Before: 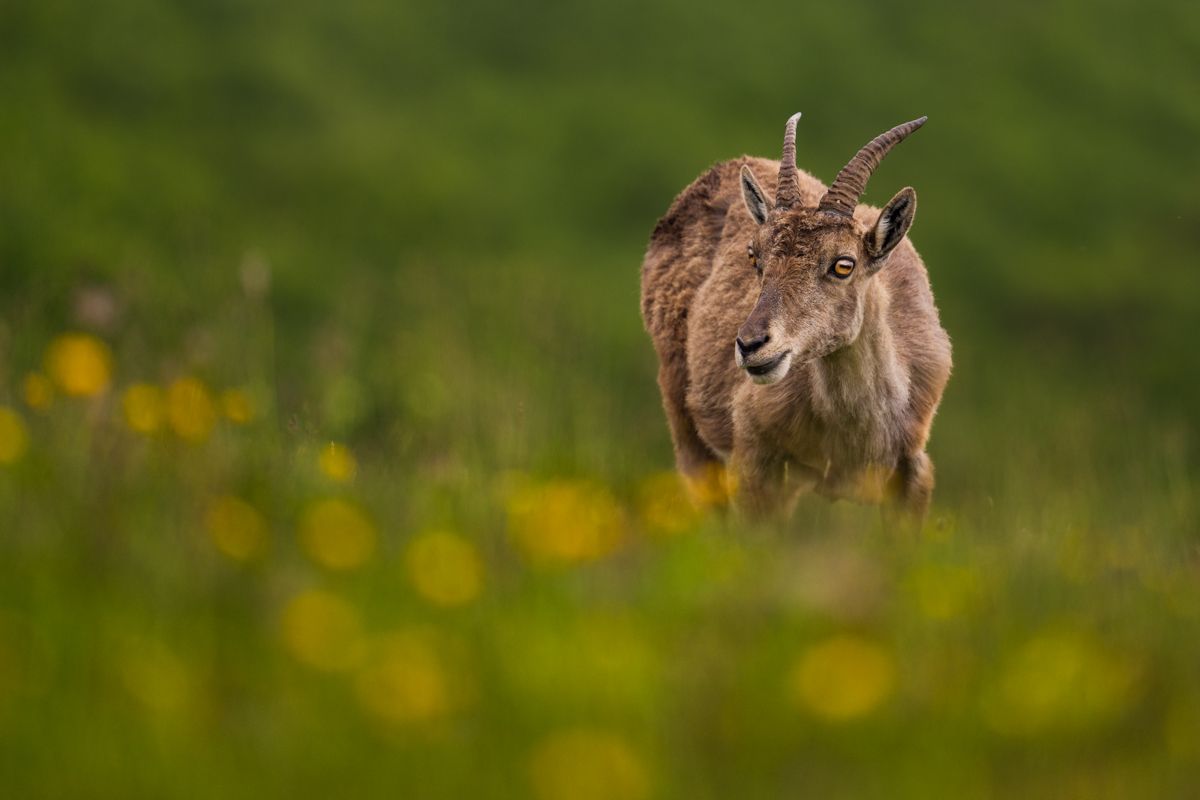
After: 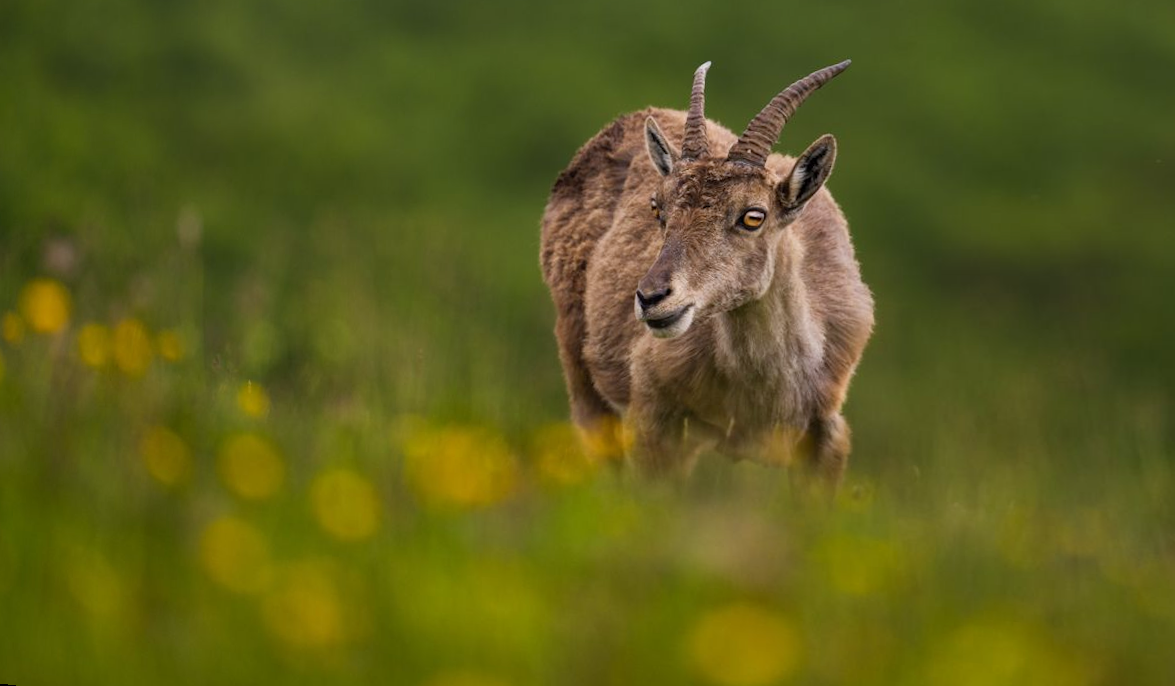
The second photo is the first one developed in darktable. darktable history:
rotate and perspective: rotation 1.69°, lens shift (vertical) -0.023, lens shift (horizontal) -0.291, crop left 0.025, crop right 0.988, crop top 0.092, crop bottom 0.842
white balance: red 0.98, blue 1.034
